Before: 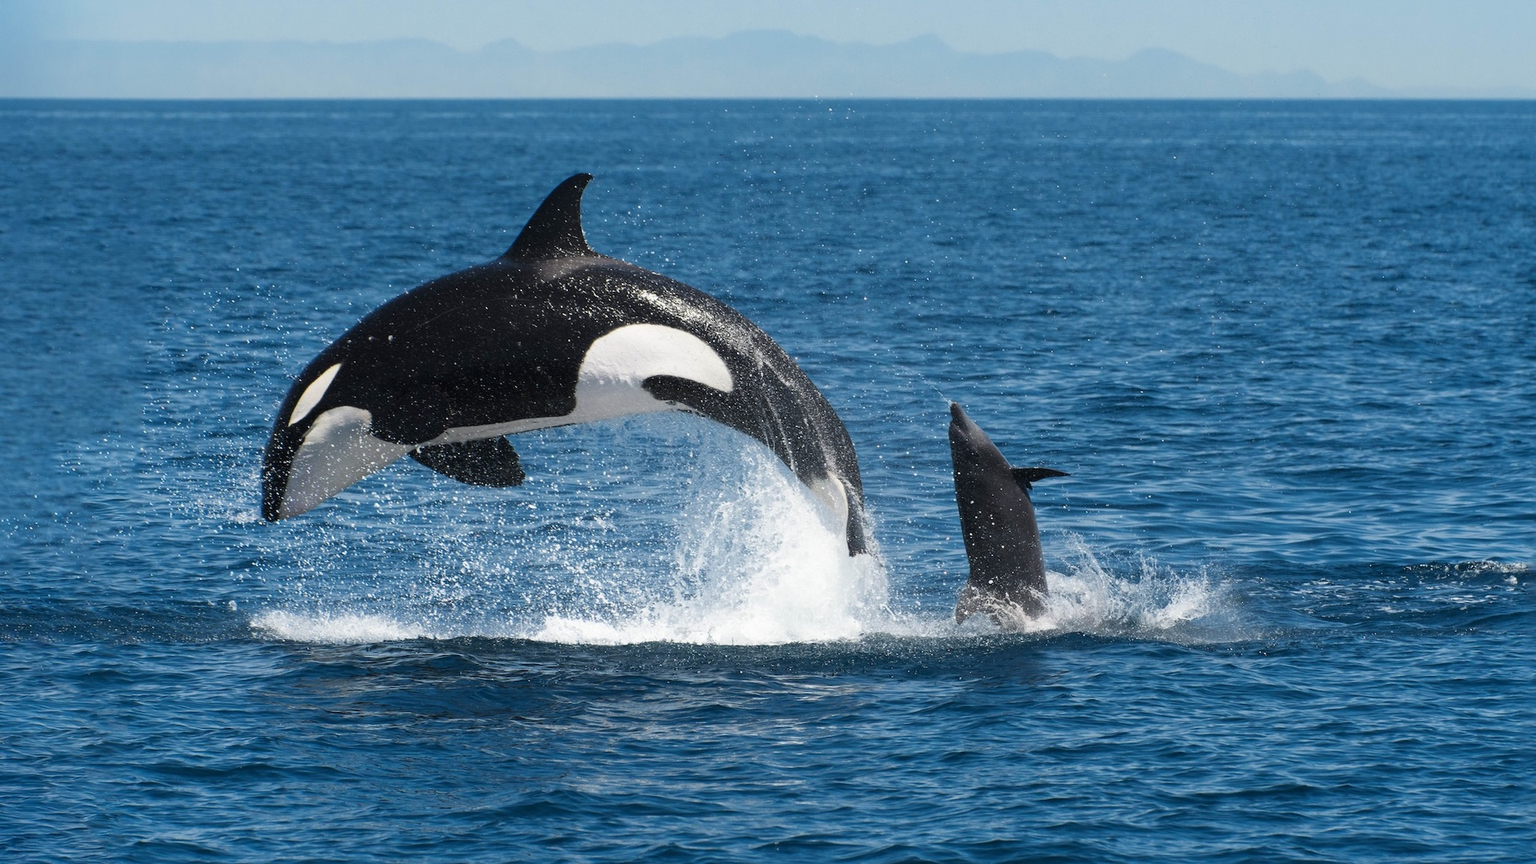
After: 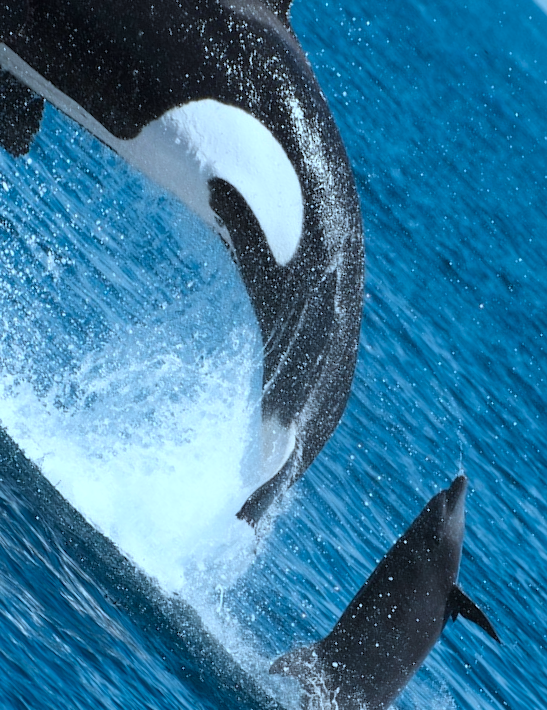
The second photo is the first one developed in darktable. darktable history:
color correction: highlights a* -9.36, highlights b* -23.1
crop and rotate: angle -46.1°, top 16.11%, right 0.996%, bottom 11.632%
